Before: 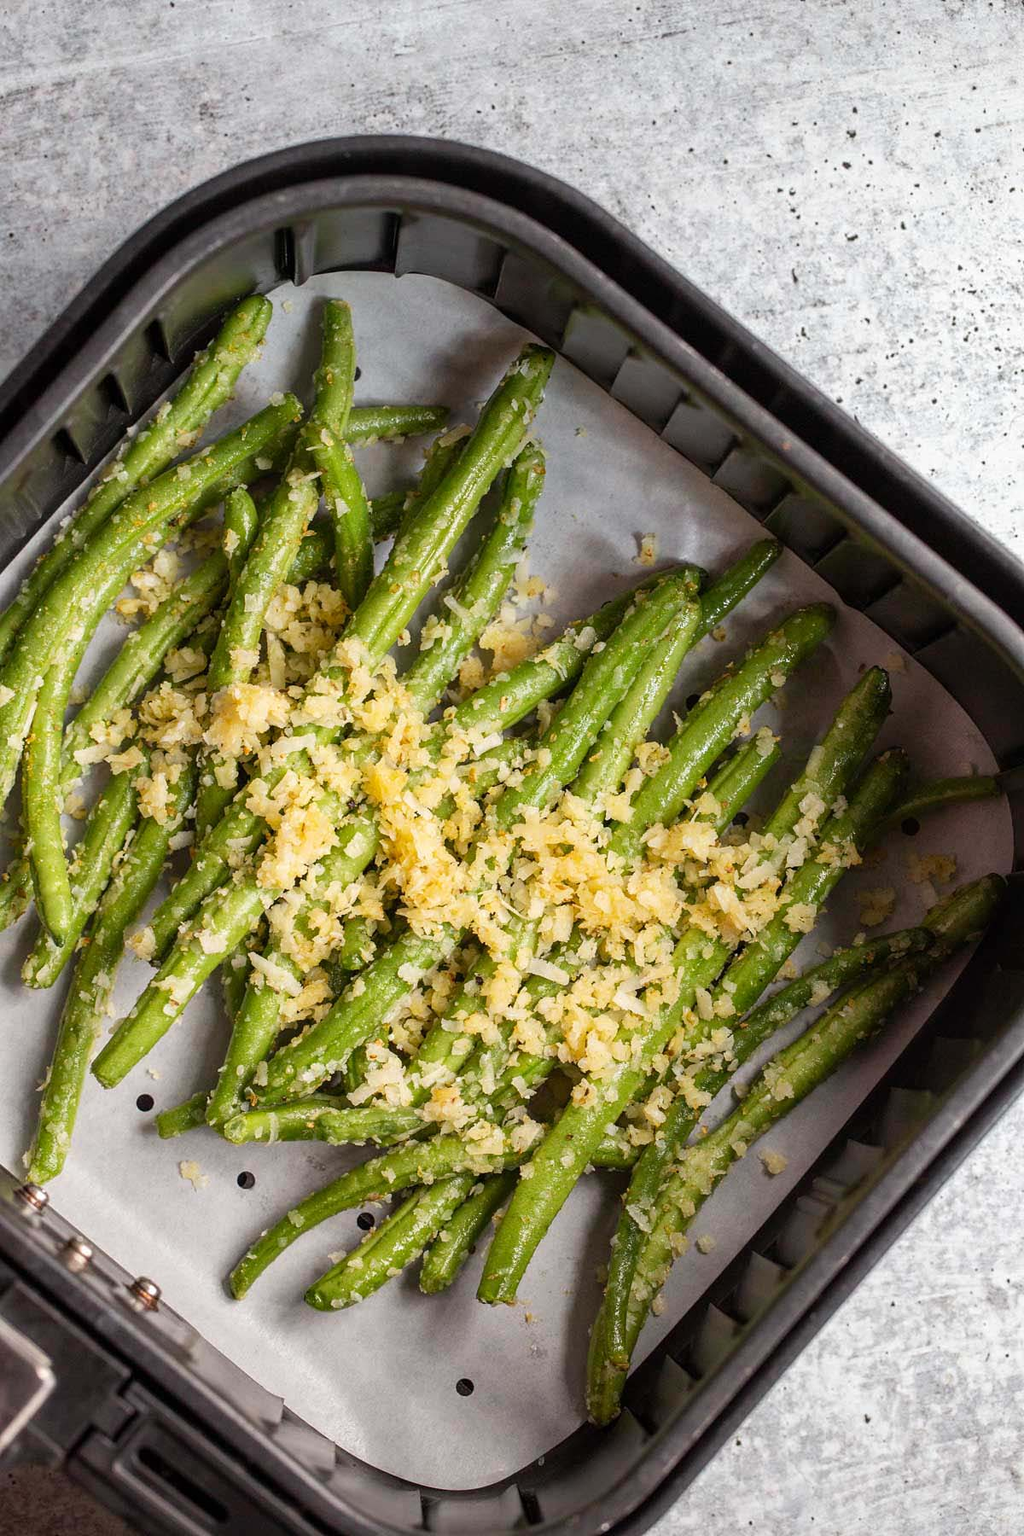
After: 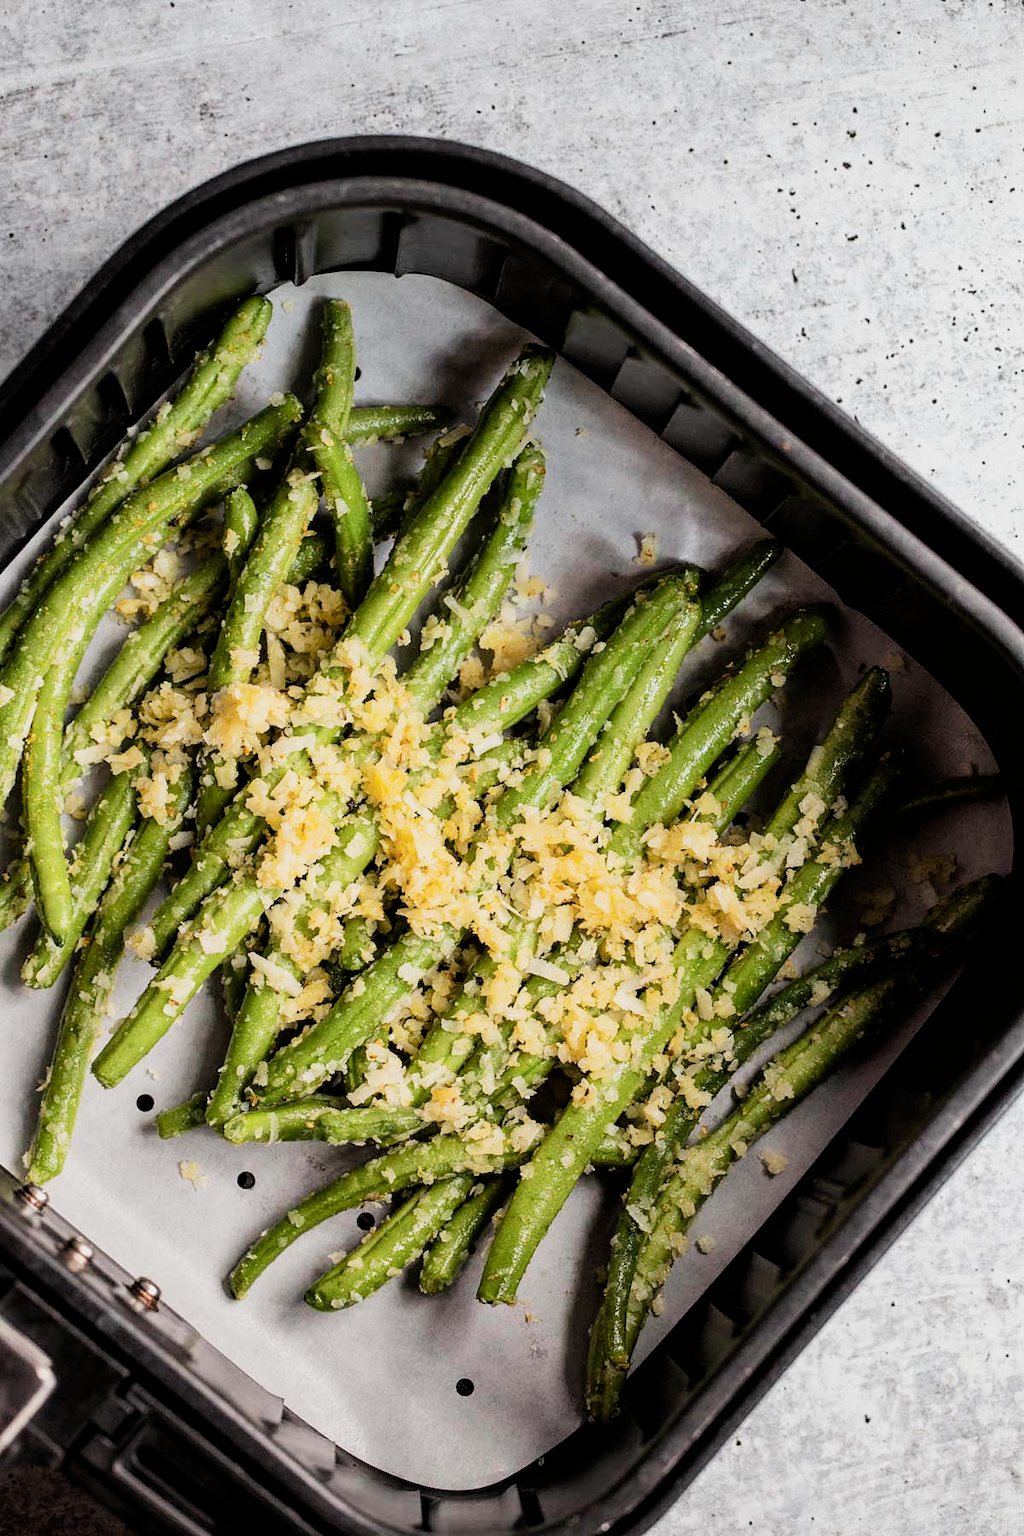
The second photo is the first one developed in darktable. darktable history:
filmic rgb: black relative exposure -5.07 EV, white relative exposure 3.5 EV, threshold 3.05 EV, hardness 3.16, contrast 1.393, highlights saturation mix -31.31%, enable highlight reconstruction true
